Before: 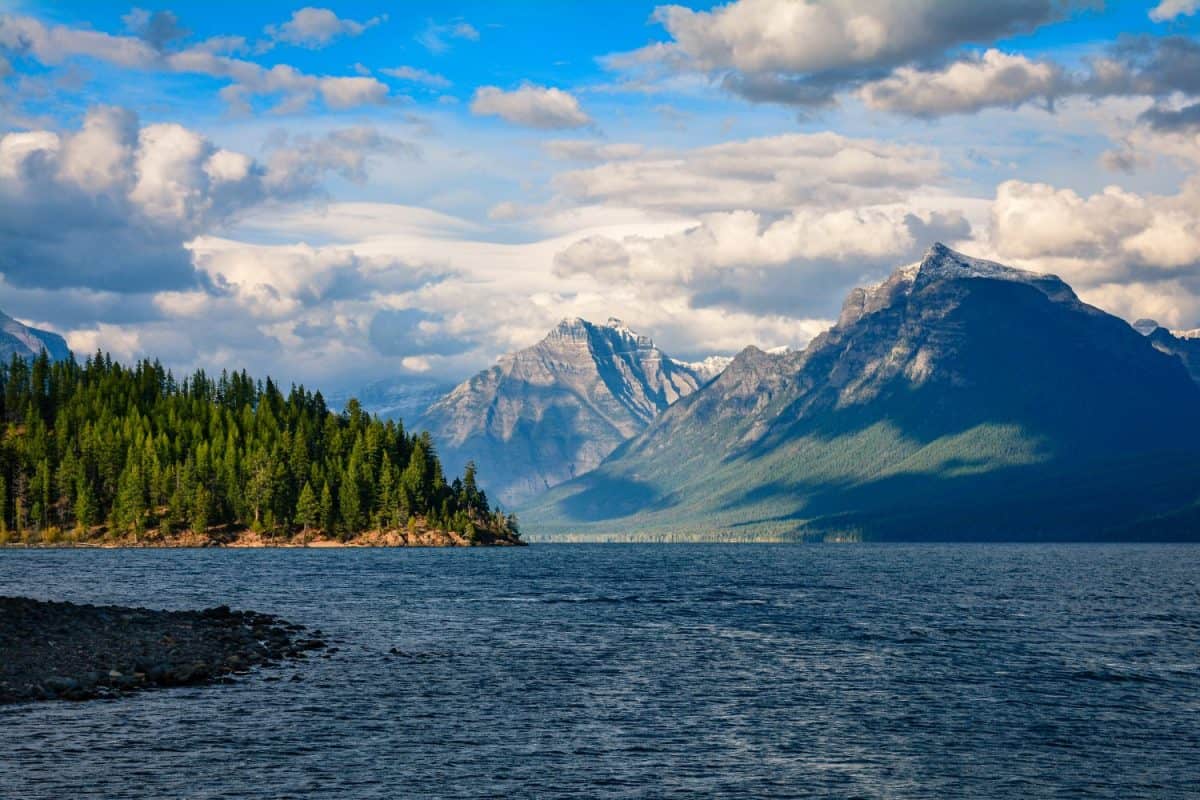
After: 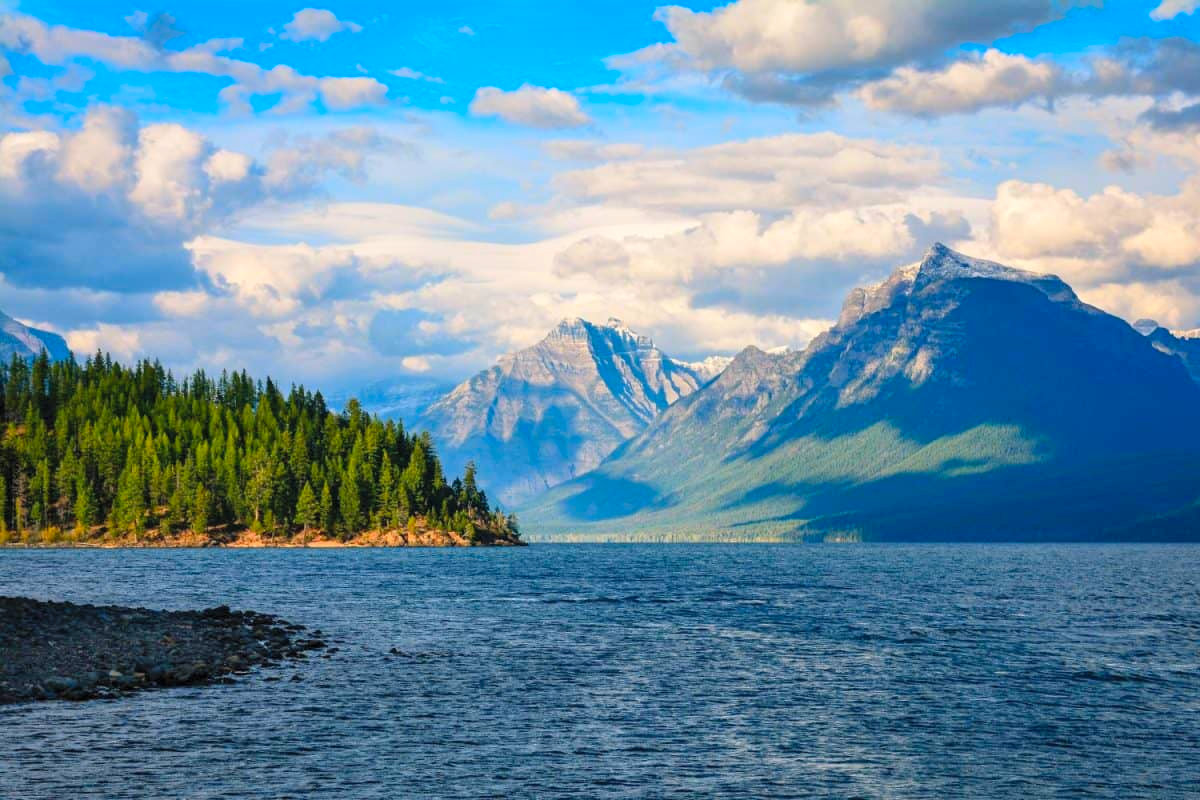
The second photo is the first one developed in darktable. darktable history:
contrast brightness saturation: contrast 0.065, brightness 0.177, saturation 0.409
